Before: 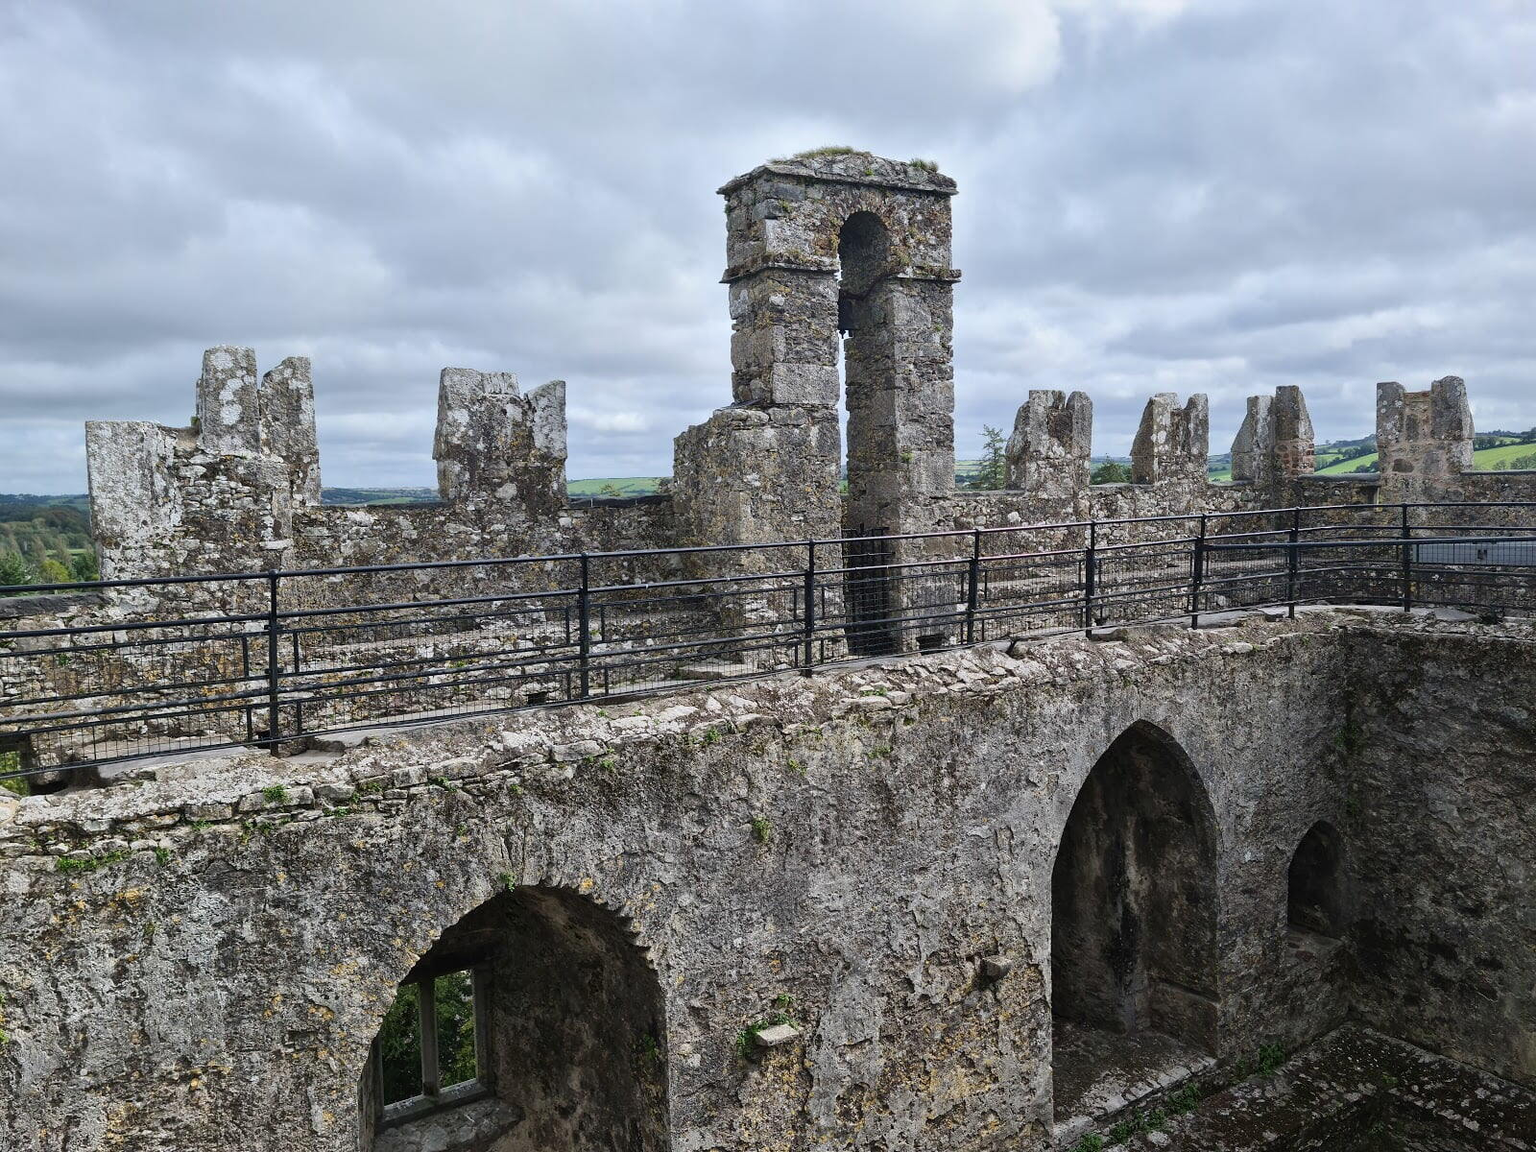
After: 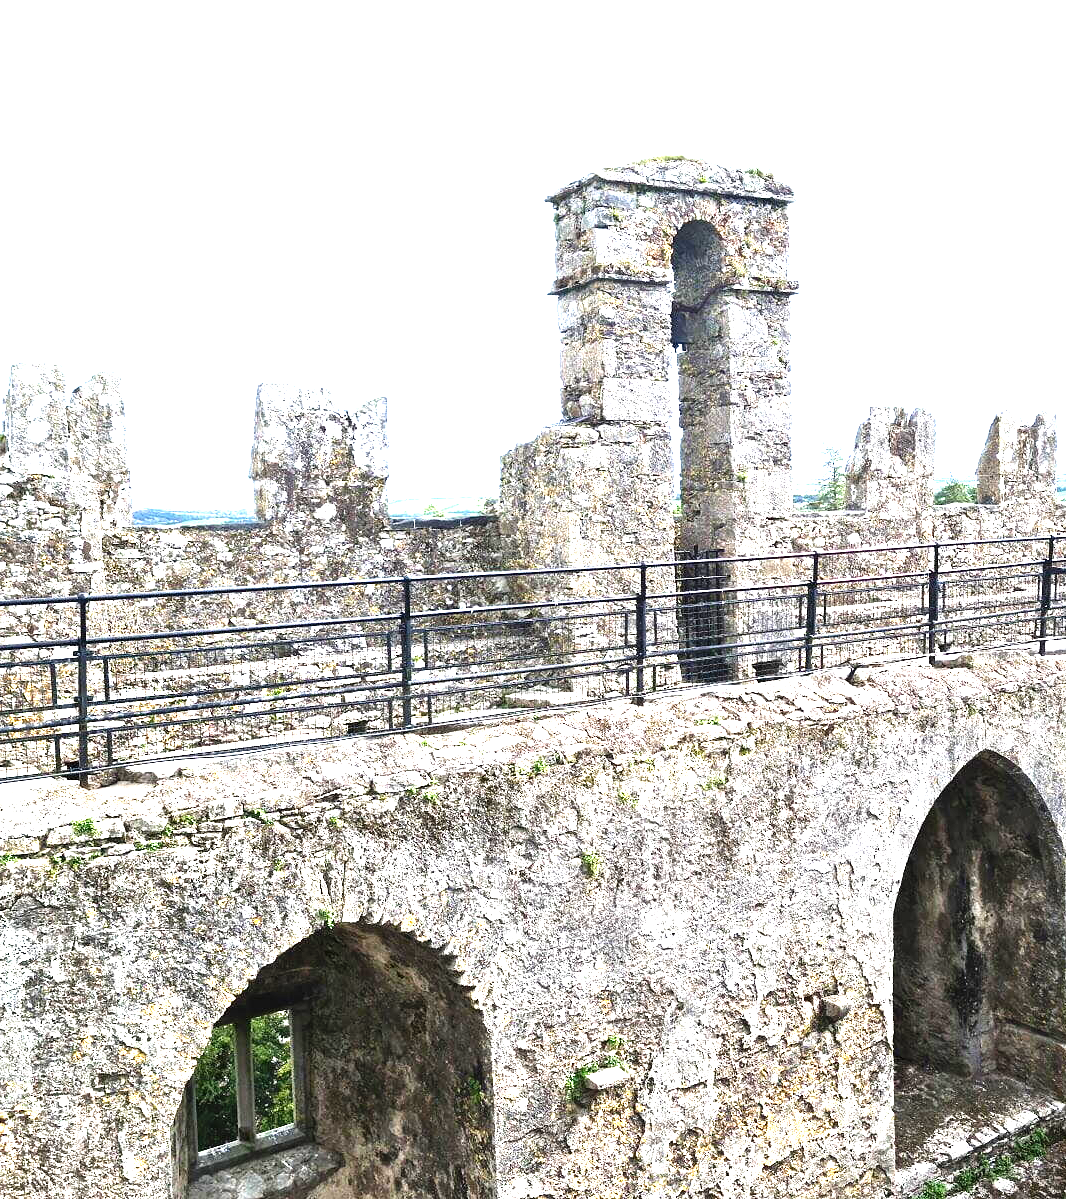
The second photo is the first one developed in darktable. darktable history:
crop and rotate: left 12.673%, right 20.66%
exposure: exposure 0.376 EV, compensate highlight preservation false
levels: levels [0, 0.281, 0.562]
